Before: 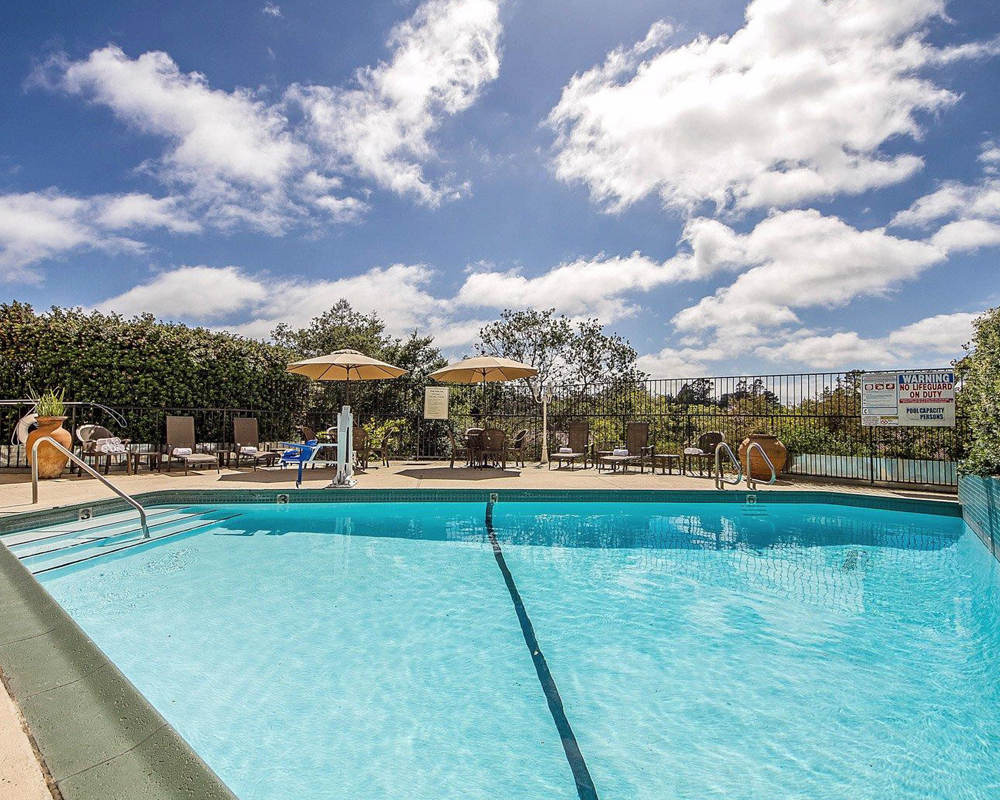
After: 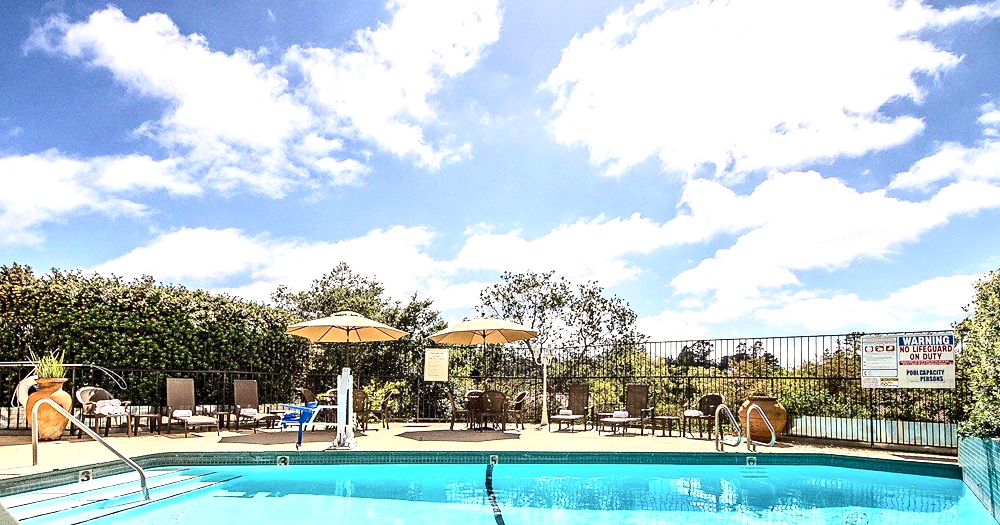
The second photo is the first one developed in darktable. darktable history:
crop and rotate: top 4.848%, bottom 29.503%
contrast brightness saturation: contrast 0.28
exposure: black level correction 0.001, exposure 0.955 EV, compensate exposure bias true, compensate highlight preservation false
